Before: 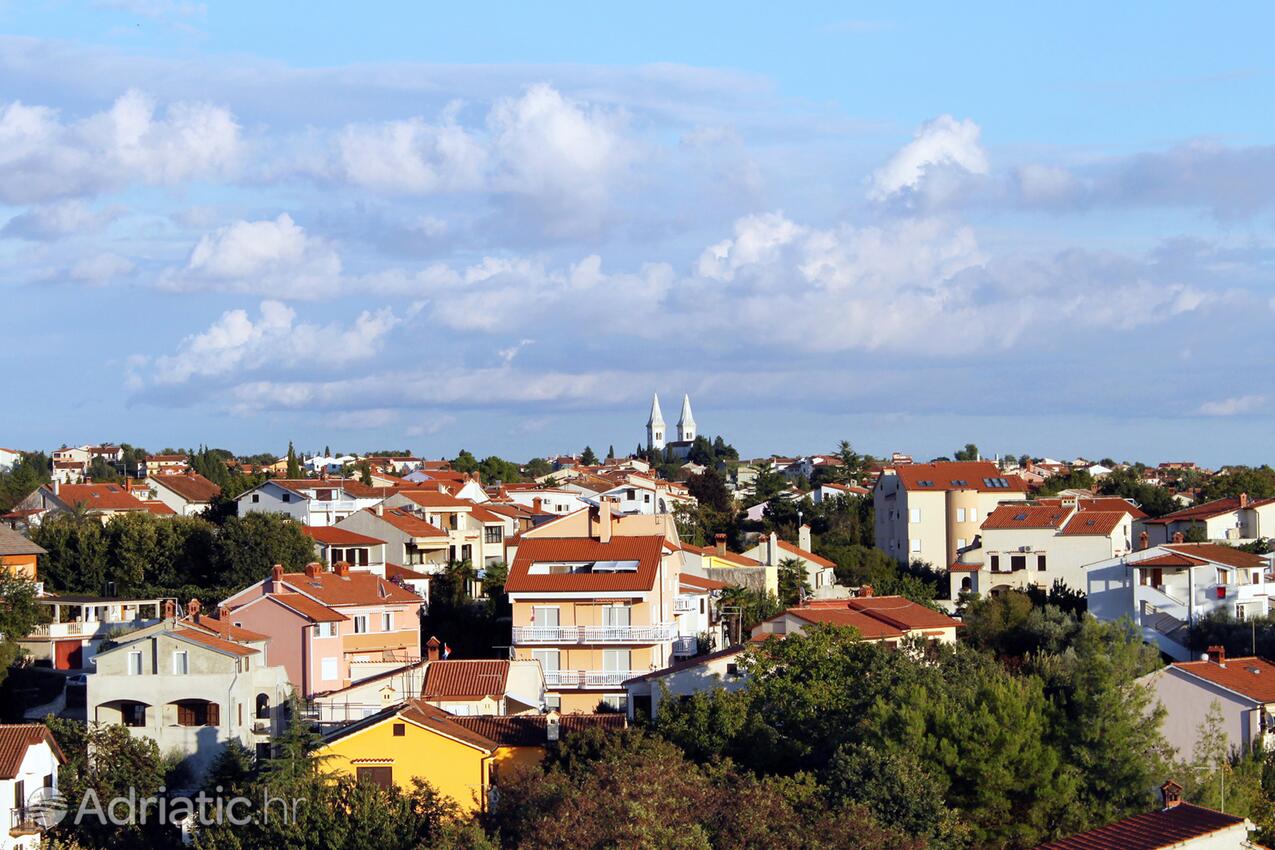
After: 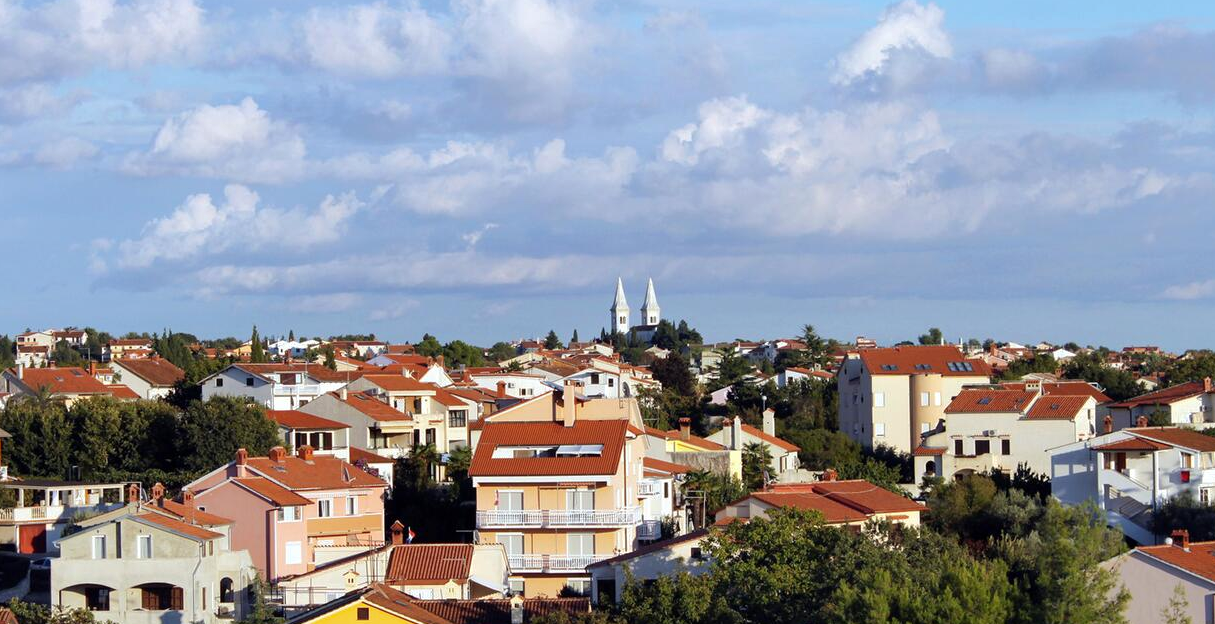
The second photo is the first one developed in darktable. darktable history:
color correction: highlights b* 0.057
shadows and highlights: shadows 8.14, white point adjustment 0.976, highlights -39.85
crop and rotate: left 2.826%, top 13.709%, right 1.865%, bottom 12.837%
